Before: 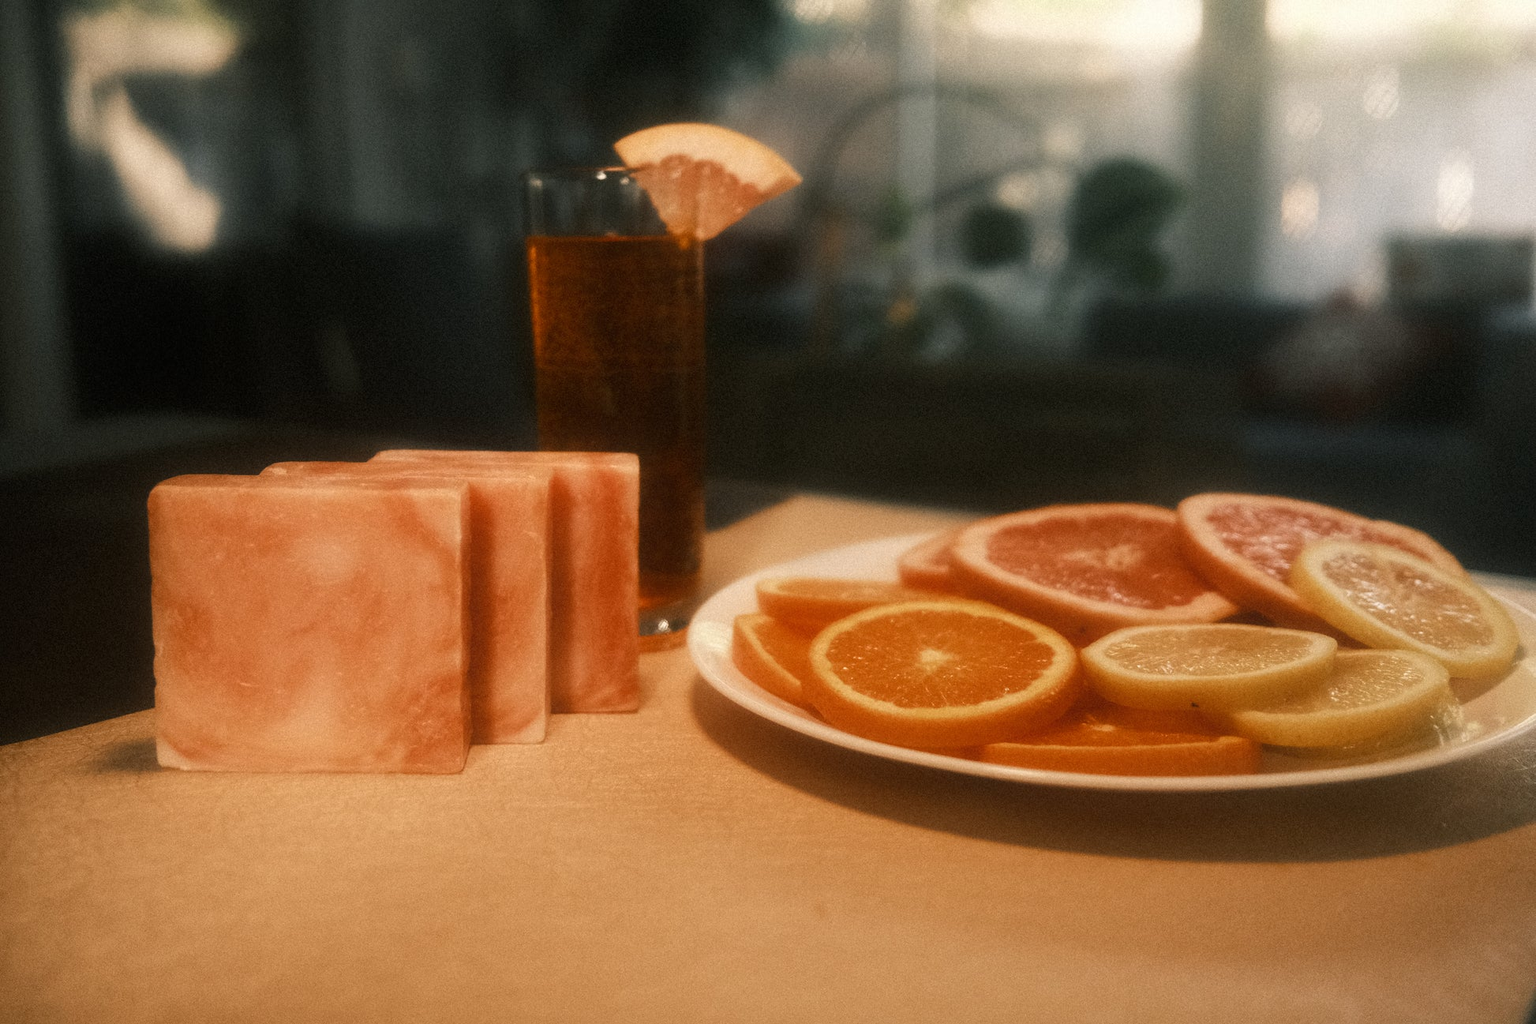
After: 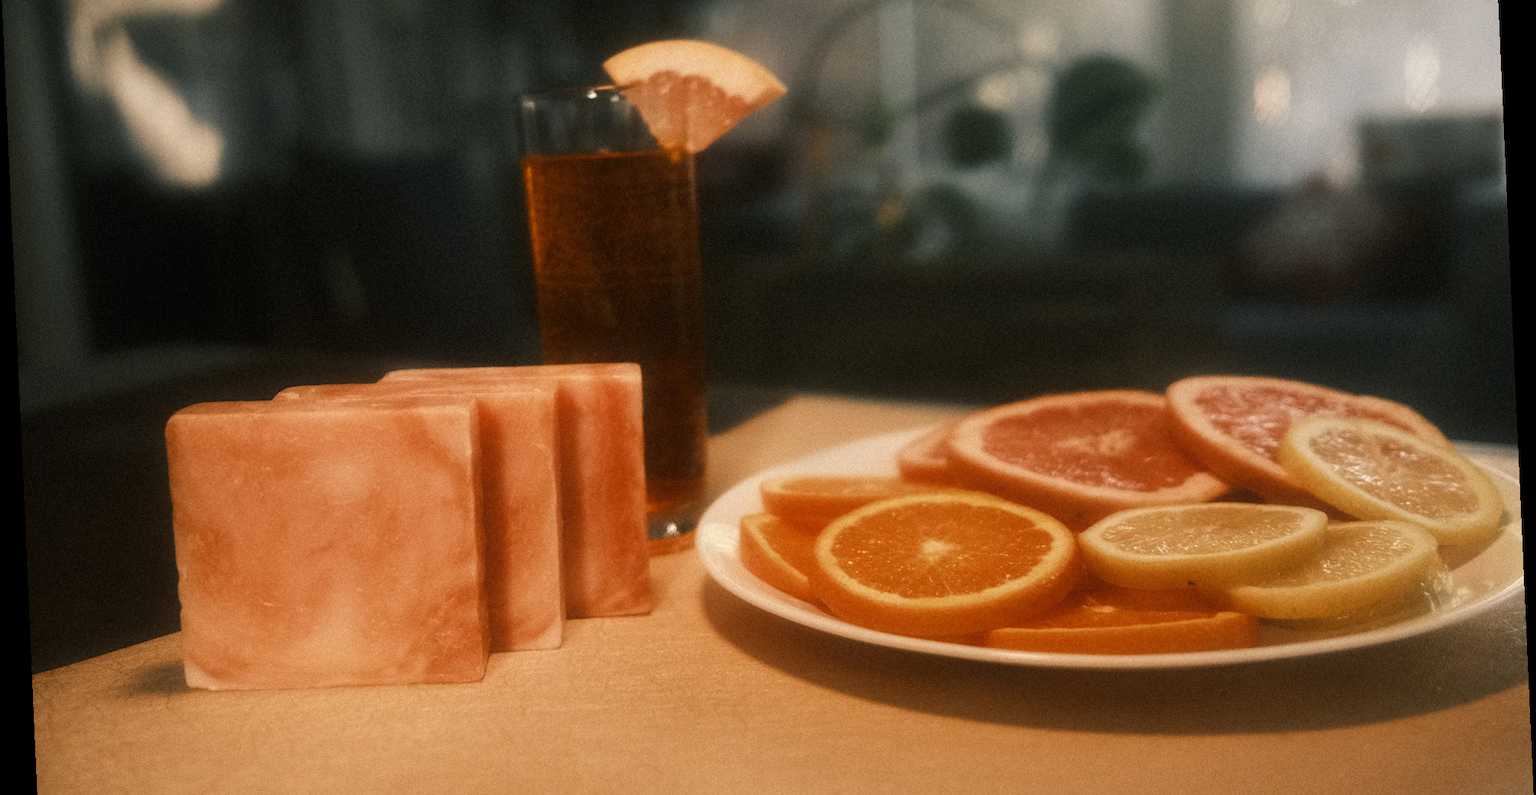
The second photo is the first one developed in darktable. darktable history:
crop: top 11.038%, bottom 13.962%
vignetting: fall-off start 97.52%, fall-off radius 100%, brightness -0.574, saturation 0, center (-0.027, 0.404), width/height ratio 1.368, unbound false
rotate and perspective: rotation -2.56°, automatic cropping off
